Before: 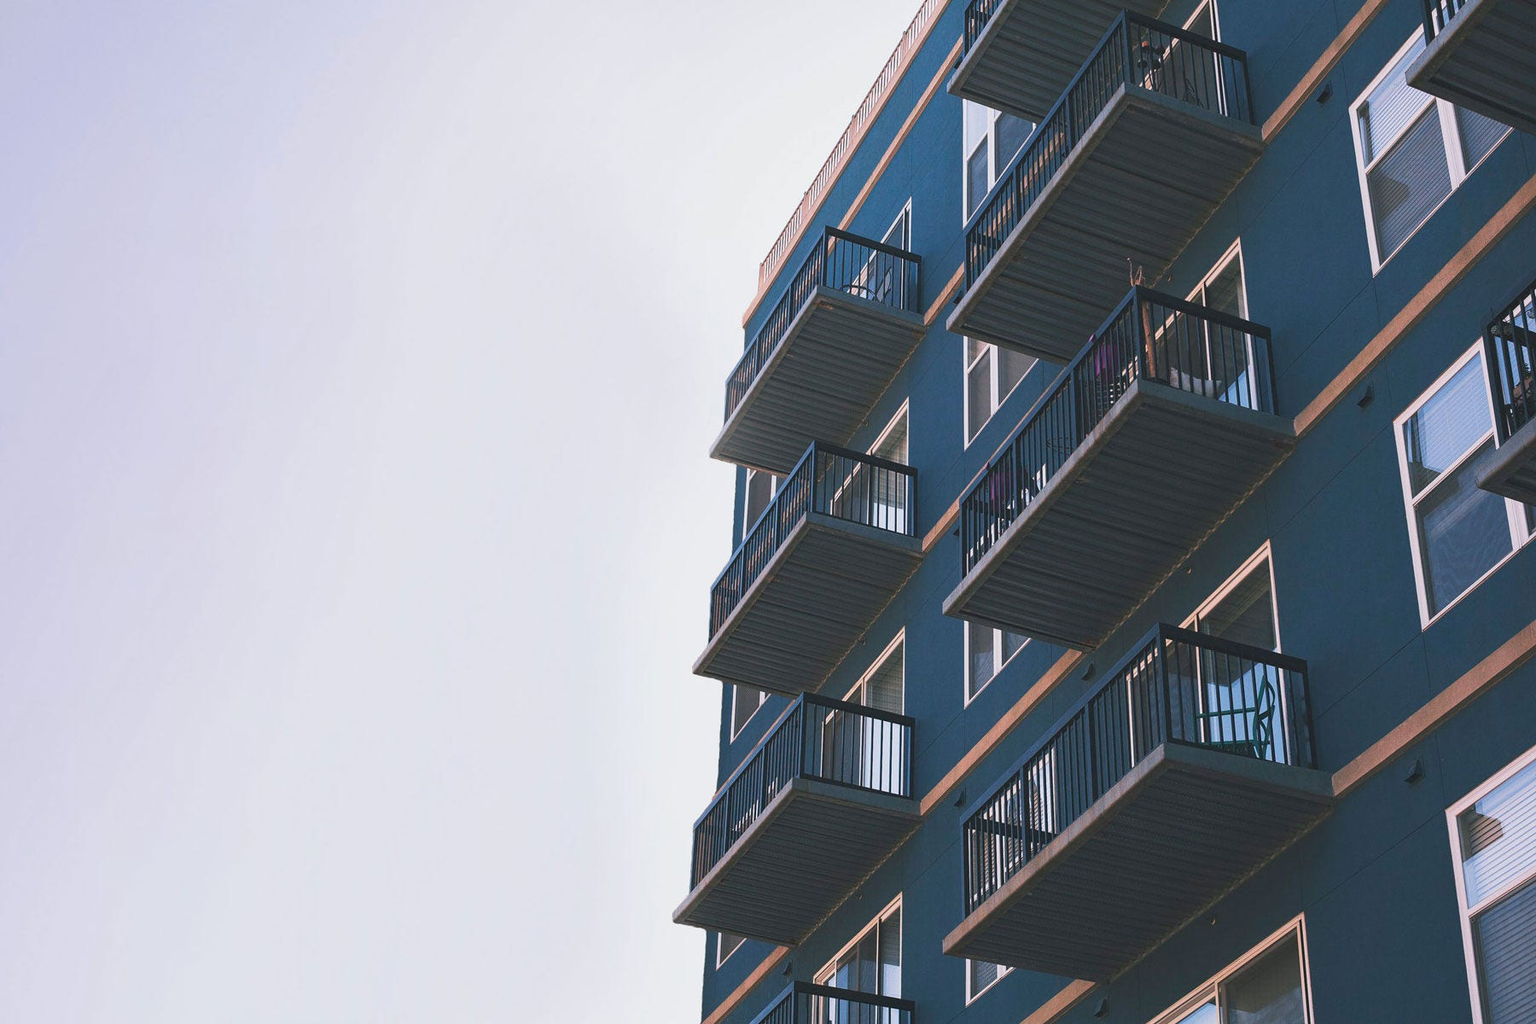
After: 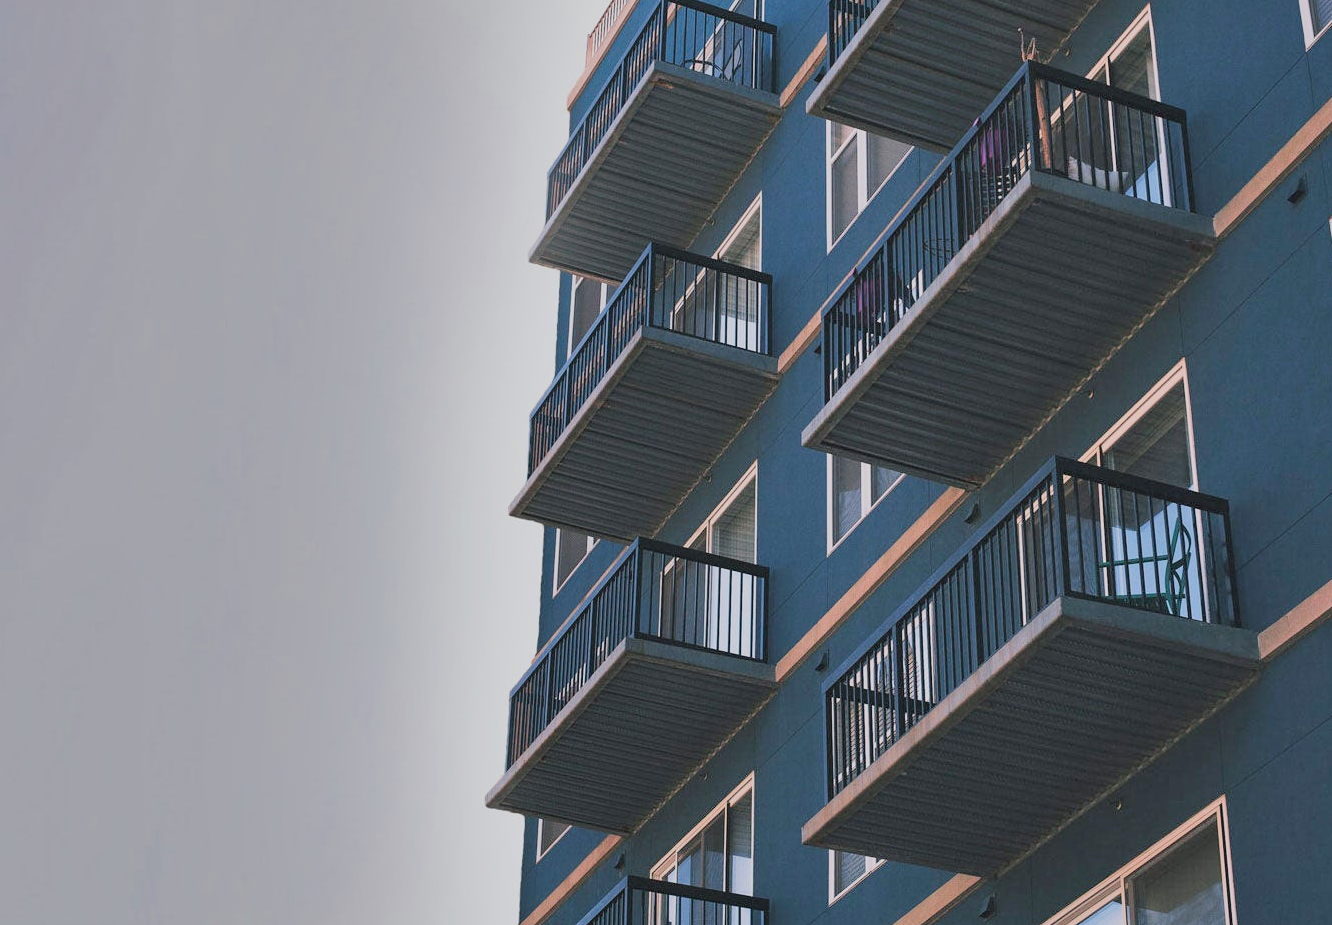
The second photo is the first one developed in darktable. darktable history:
exposure: exposure 0.29 EV, compensate highlight preservation false
crop: left 16.871%, top 22.857%, right 9.116%
filmic rgb: black relative exposure -7.65 EV, white relative exposure 4.56 EV, hardness 3.61
shadows and highlights: radius 108.52, shadows 44.07, highlights -67.8, low approximation 0.01, soften with gaussian
